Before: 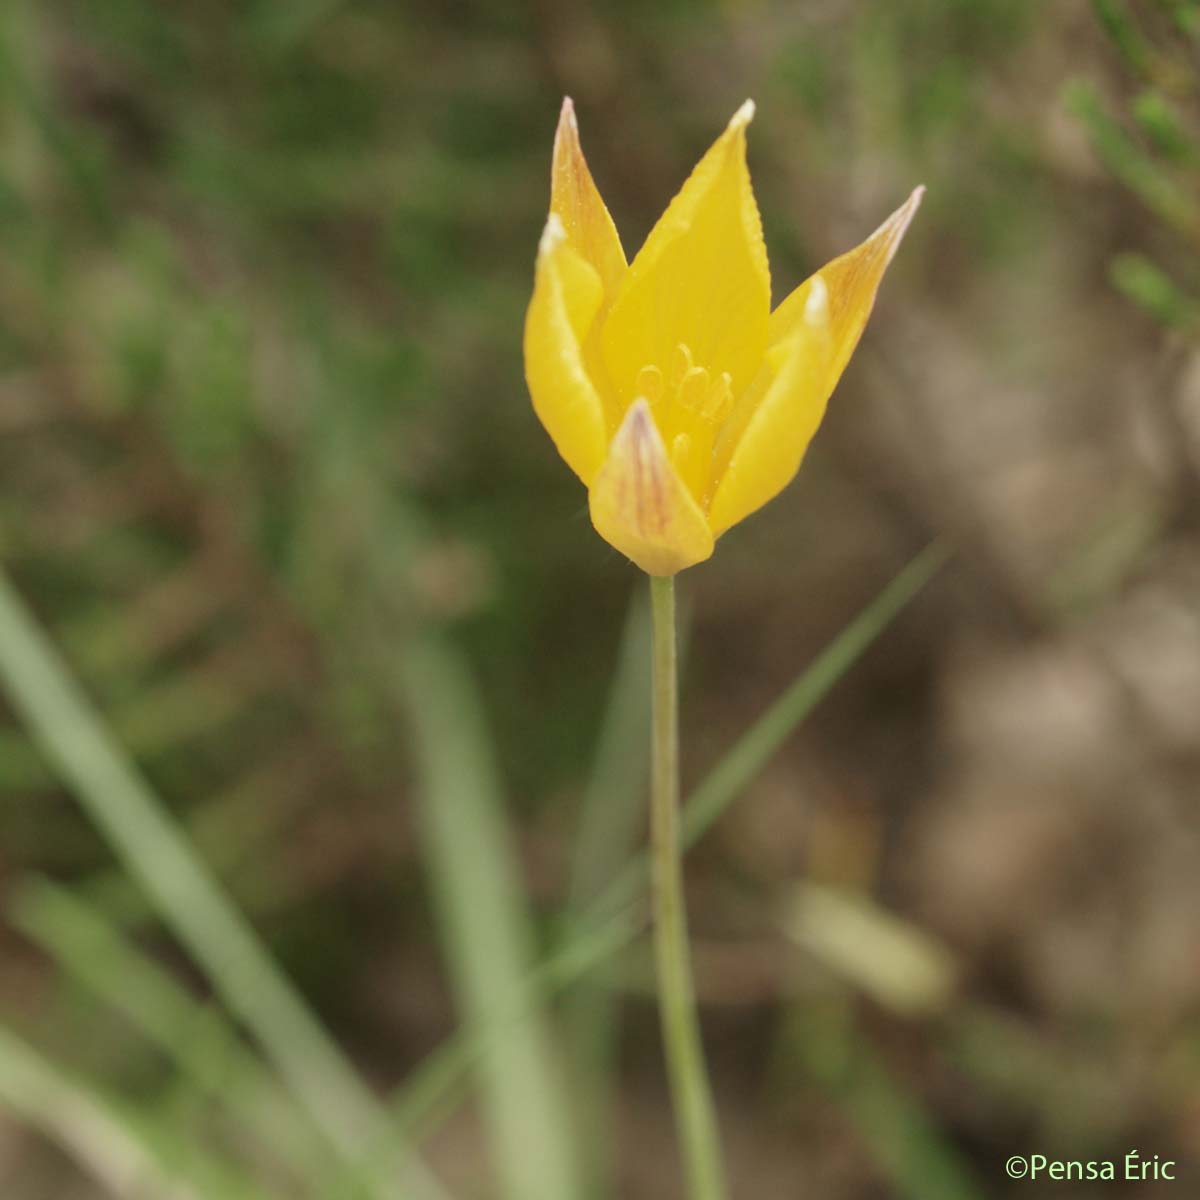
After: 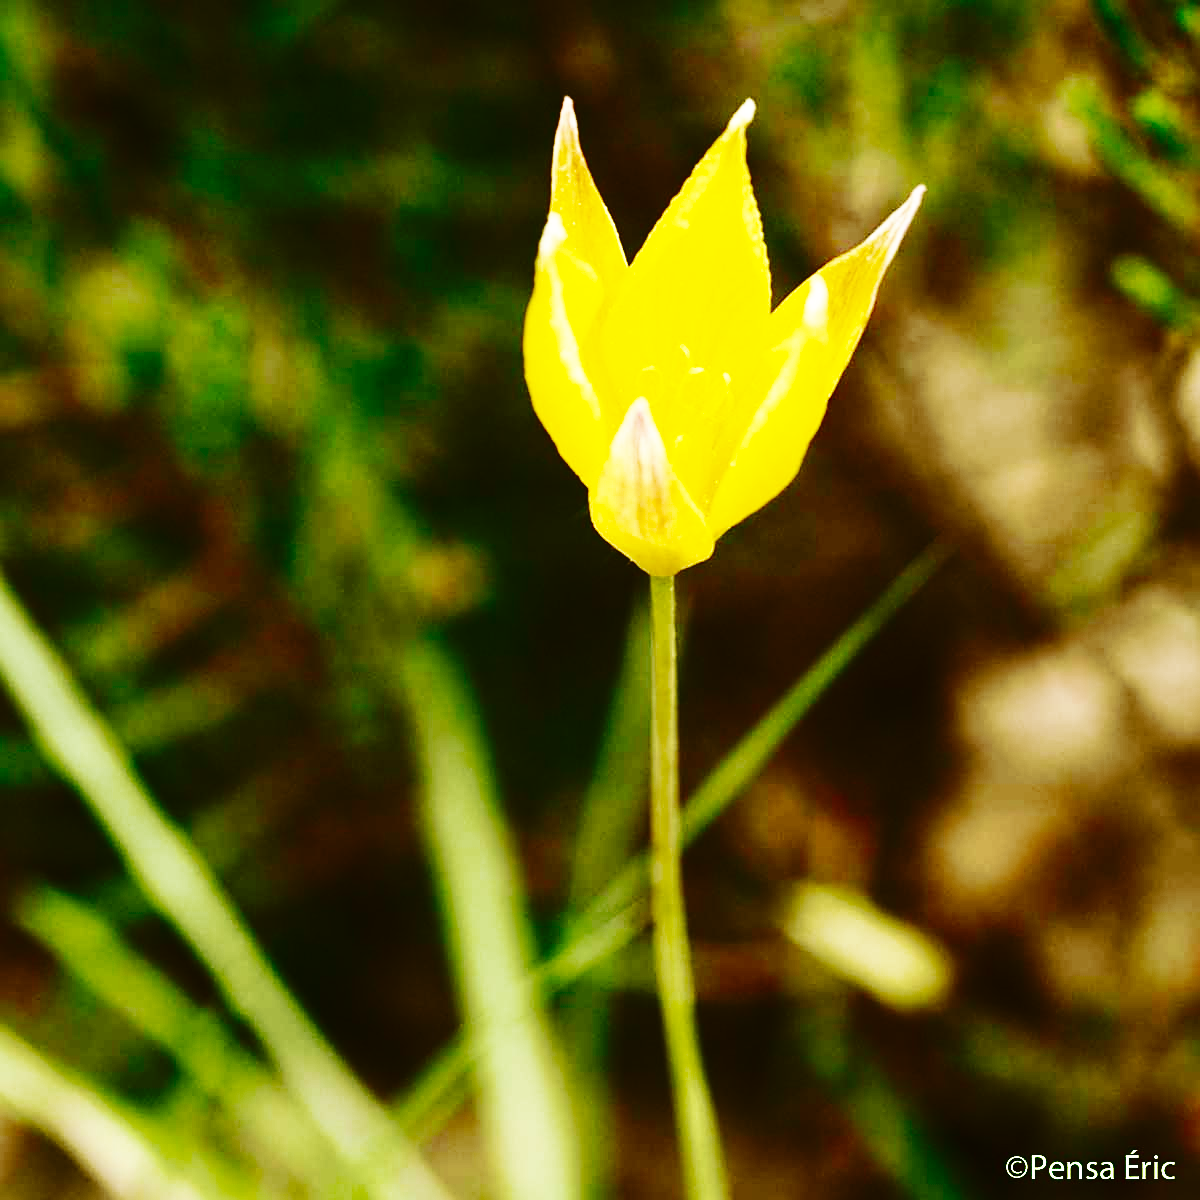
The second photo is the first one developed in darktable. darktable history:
sharpen: on, module defaults
contrast brightness saturation: contrast 0.088, brightness -0.571, saturation 0.166
velvia: strength 56.59%
base curve: curves: ch0 [(0, 0.015) (0.085, 0.116) (0.134, 0.298) (0.19, 0.545) (0.296, 0.764) (0.599, 0.982) (1, 1)], preserve colors none
